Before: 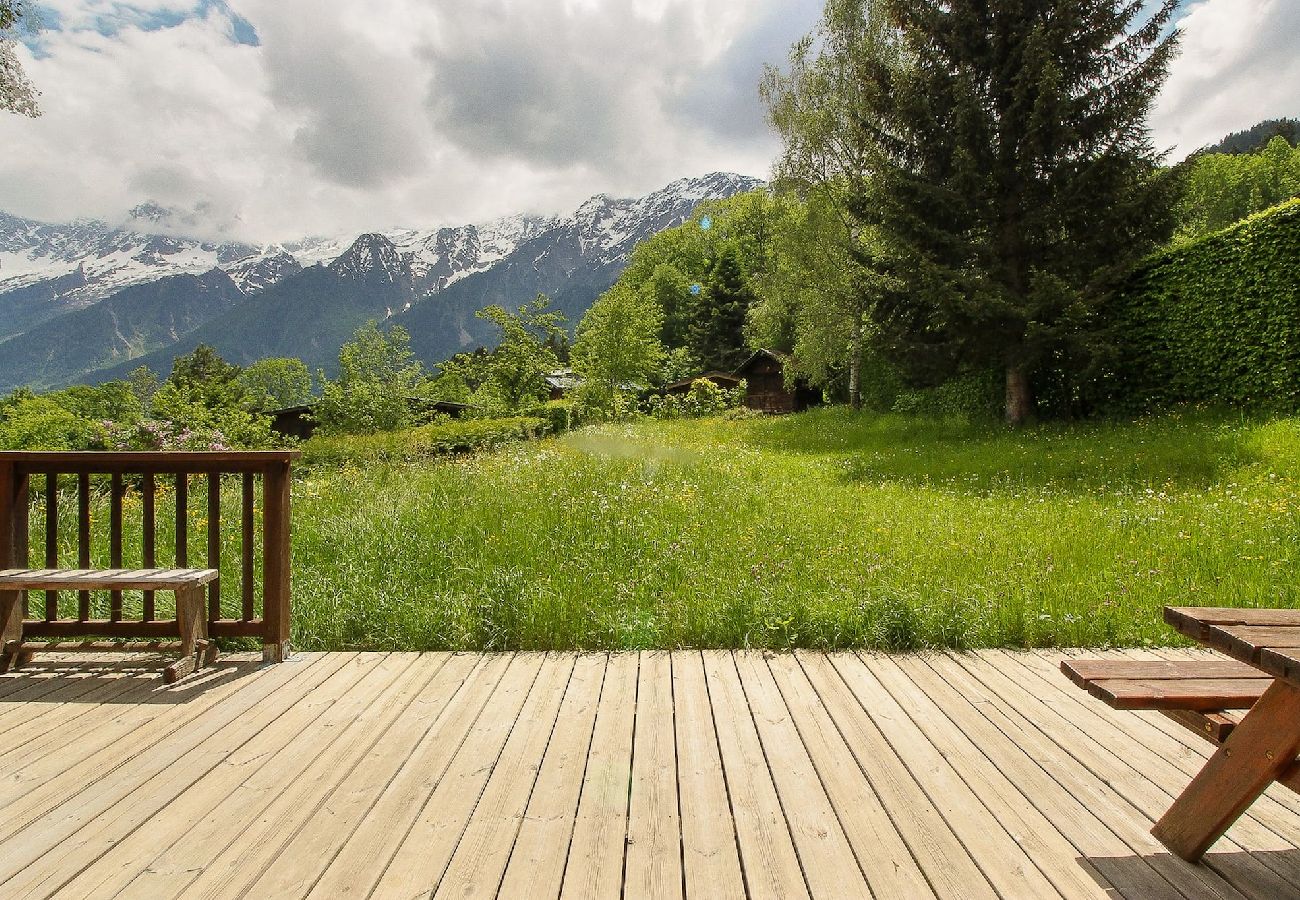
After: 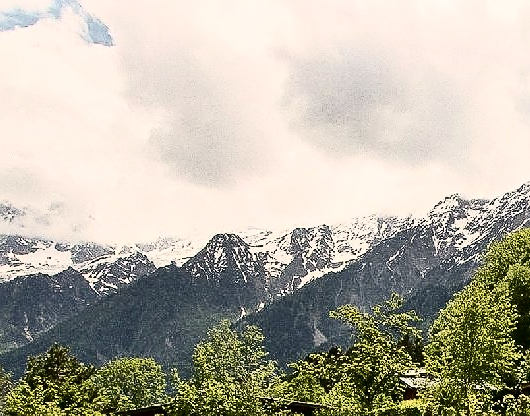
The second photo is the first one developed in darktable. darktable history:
sharpen: on, module defaults
crop and rotate: left 11.297%, top 0.105%, right 47.902%, bottom 53.607%
color correction: highlights a* 3.81, highlights b* 5.07
contrast brightness saturation: contrast 0.502, saturation -0.084
